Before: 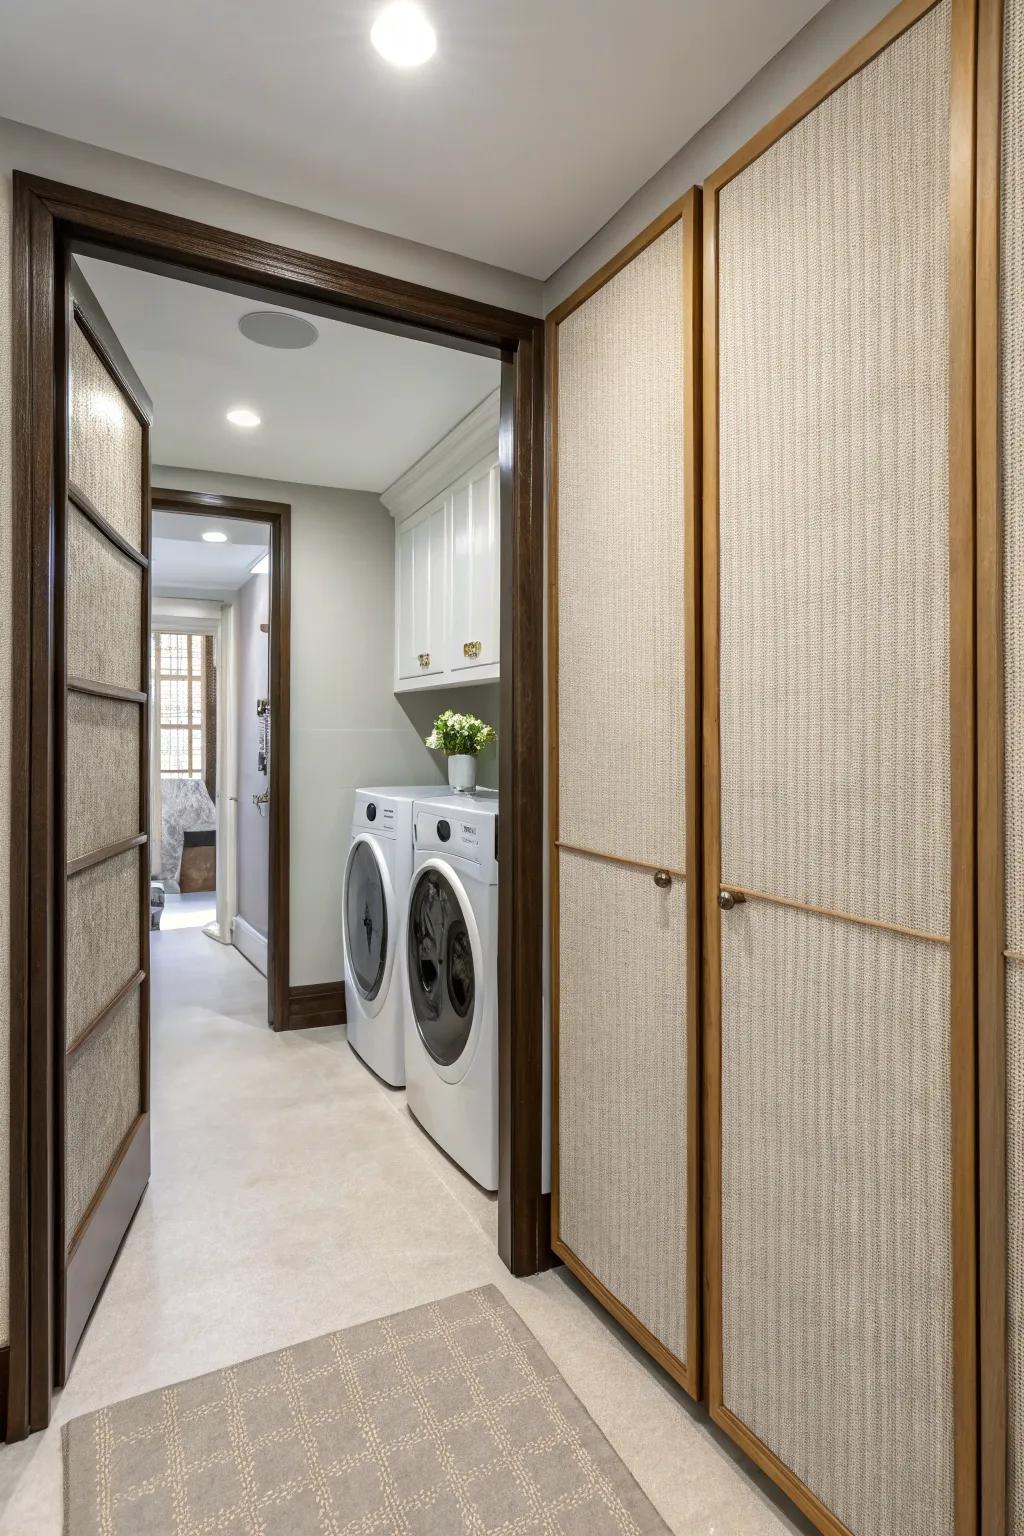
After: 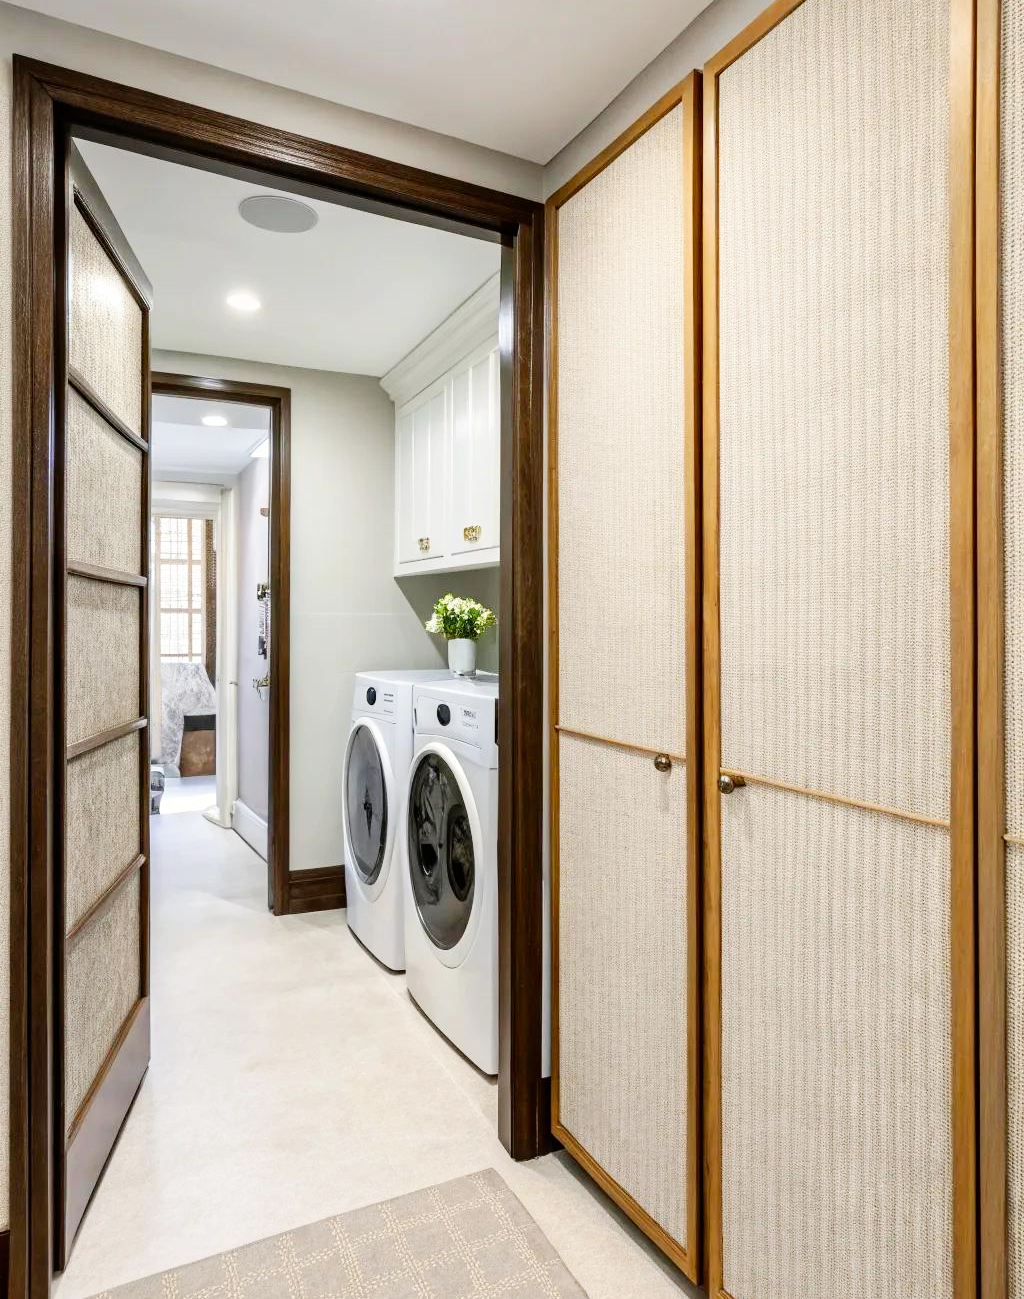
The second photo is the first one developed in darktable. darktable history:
tone curve: curves: ch0 [(0, 0) (0.051, 0.027) (0.096, 0.071) (0.219, 0.248) (0.428, 0.52) (0.596, 0.713) (0.727, 0.823) (0.859, 0.924) (1, 1)]; ch1 [(0, 0) (0.1, 0.038) (0.318, 0.221) (0.413, 0.325) (0.443, 0.412) (0.483, 0.474) (0.503, 0.501) (0.516, 0.515) (0.548, 0.575) (0.561, 0.596) (0.594, 0.647) (0.666, 0.701) (1, 1)]; ch2 [(0, 0) (0.453, 0.435) (0.479, 0.476) (0.504, 0.5) (0.52, 0.526) (0.557, 0.585) (0.583, 0.608) (0.824, 0.815) (1, 1)], preserve colors none
color zones: curves: ch1 [(0, 0.513) (0.143, 0.524) (0.286, 0.511) (0.429, 0.506) (0.571, 0.503) (0.714, 0.503) (0.857, 0.508) (1, 0.513)]
contrast brightness saturation: contrast 0.099, brightness 0.028, saturation 0.093
crop: top 7.573%, bottom 7.827%
